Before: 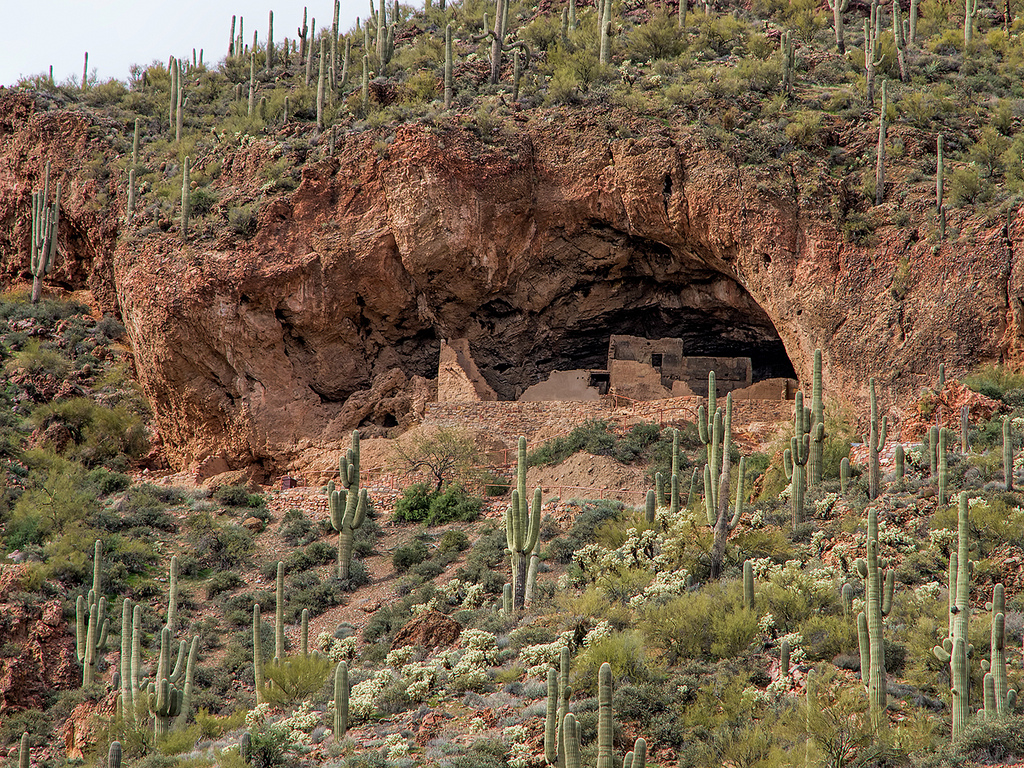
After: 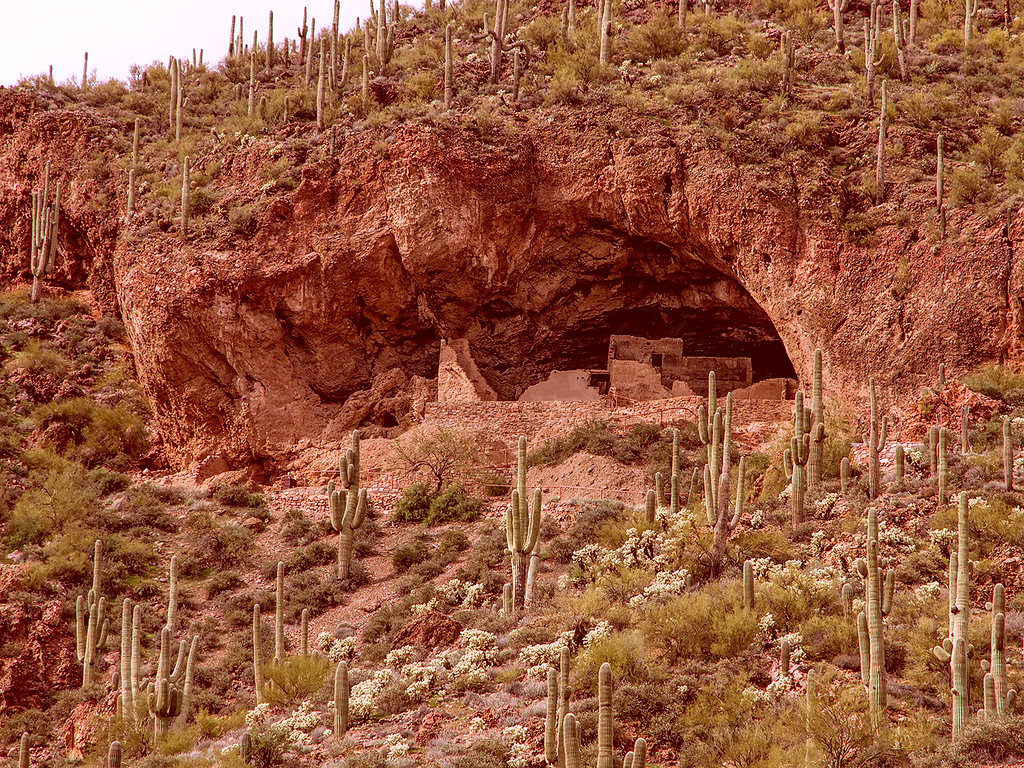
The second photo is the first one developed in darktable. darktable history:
white balance: red 0.967, blue 1.119, emerald 0.756
levels: levels [0, 0.476, 0.951]
color correction: highlights a* 9.03, highlights b* 8.71, shadows a* 40, shadows b* 40, saturation 0.8
